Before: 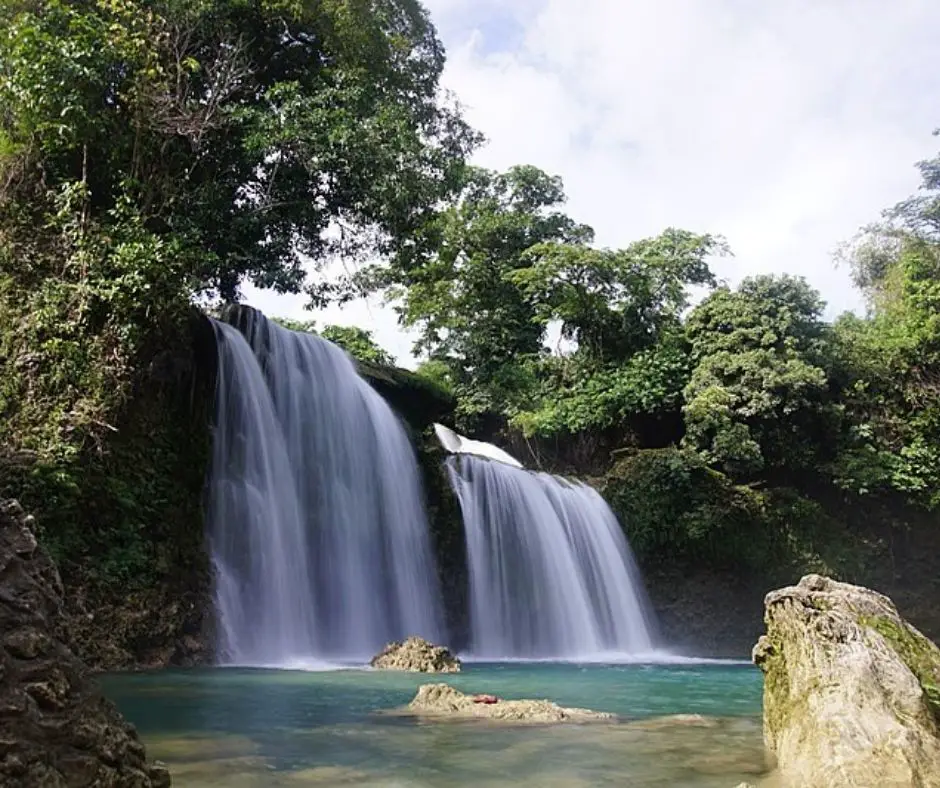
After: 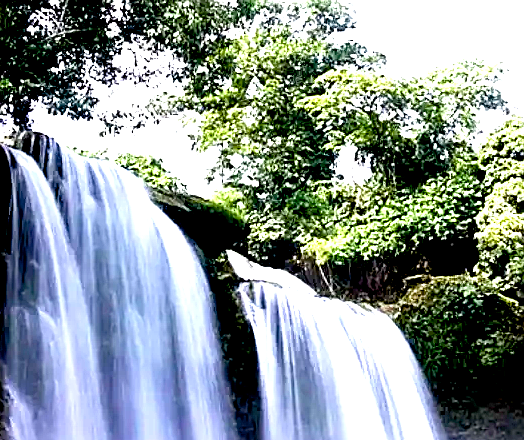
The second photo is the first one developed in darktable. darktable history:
crop and rotate: left 22.13%, top 22.054%, right 22.026%, bottom 22.102%
sharpen: on, module defaults
color balance rgb: shadows lift › luminance -20%, power › hue 72.24°, highlights gain › luminance 15%, global offset › hue 171.6°, perceptual saturation grading › highlights -15%, perceptual saturation grading › shadows 25%, global vibrance 30%, contrast 10%
exposure: black level correction 0.016, exposure 1.774 EV, compensate highlight preservation false
